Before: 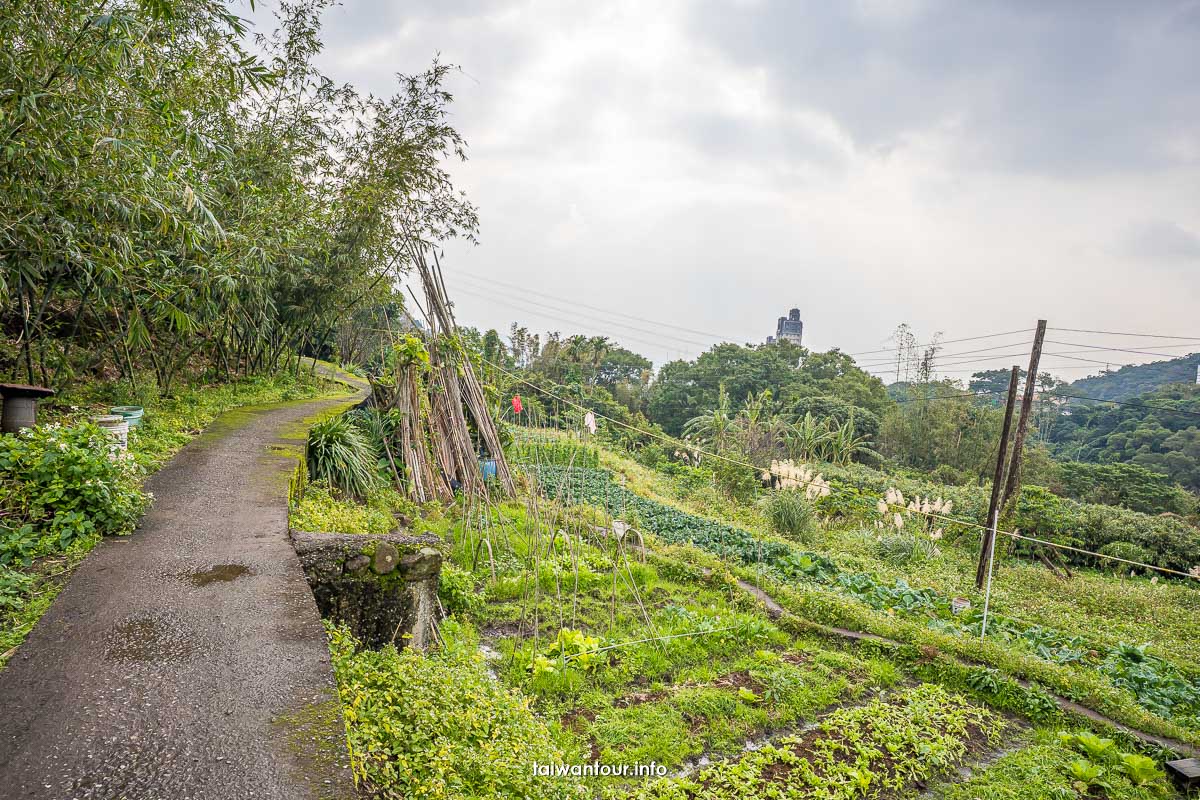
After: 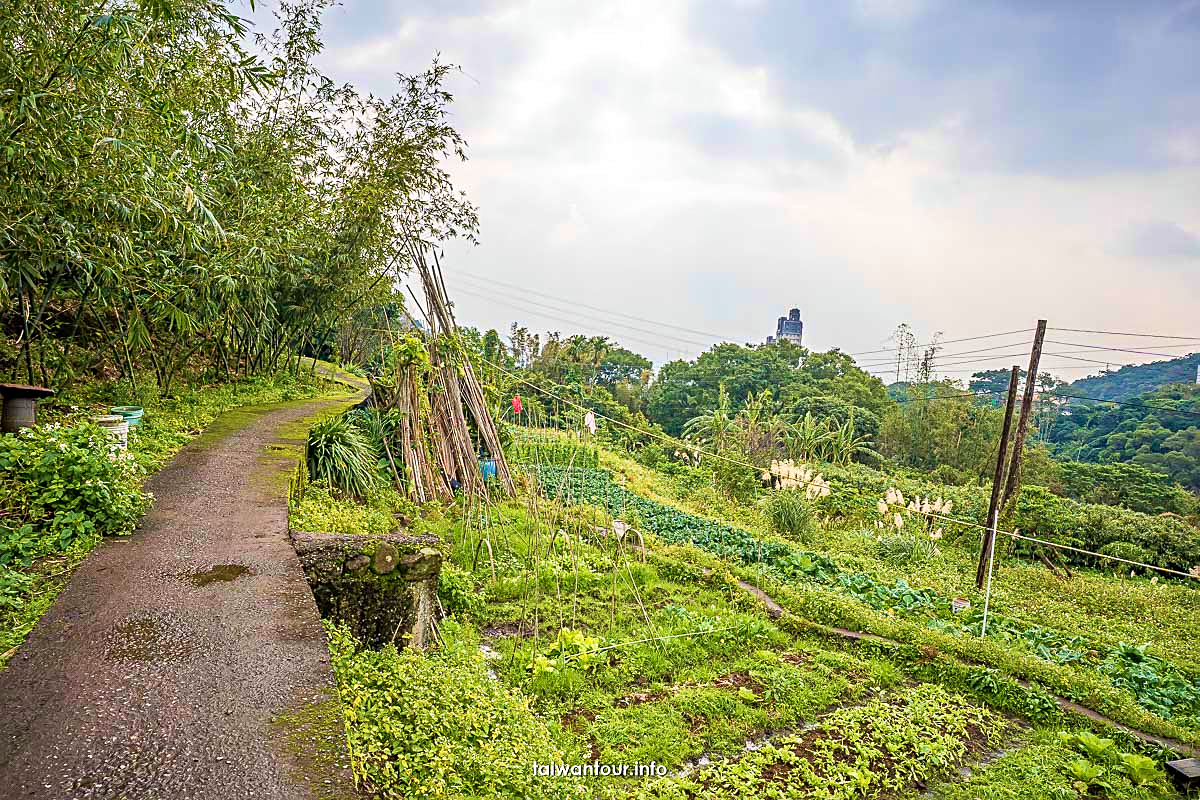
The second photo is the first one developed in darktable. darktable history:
sharpen: on, module defaults
shadows and highlights: shadows -28.67, highlights 30.52
velvia: strength 67.01%, mid-tones bias 0.965
haze removal: compatibility mode true, adaptive false
